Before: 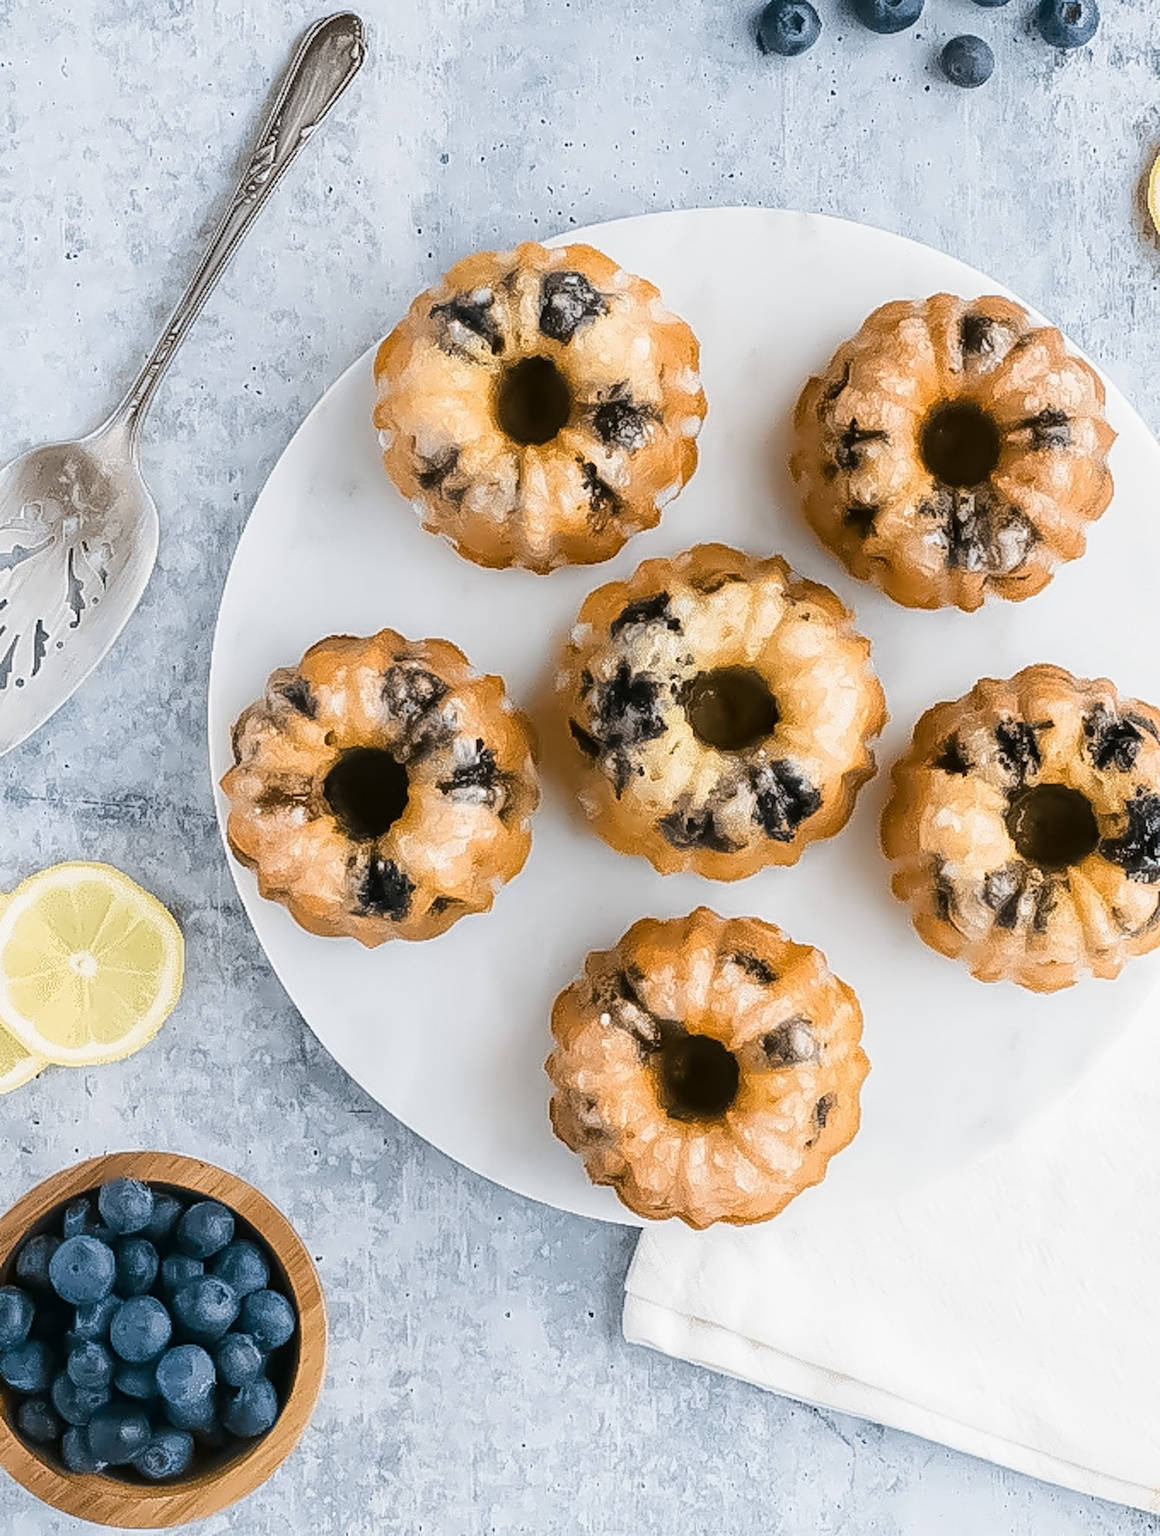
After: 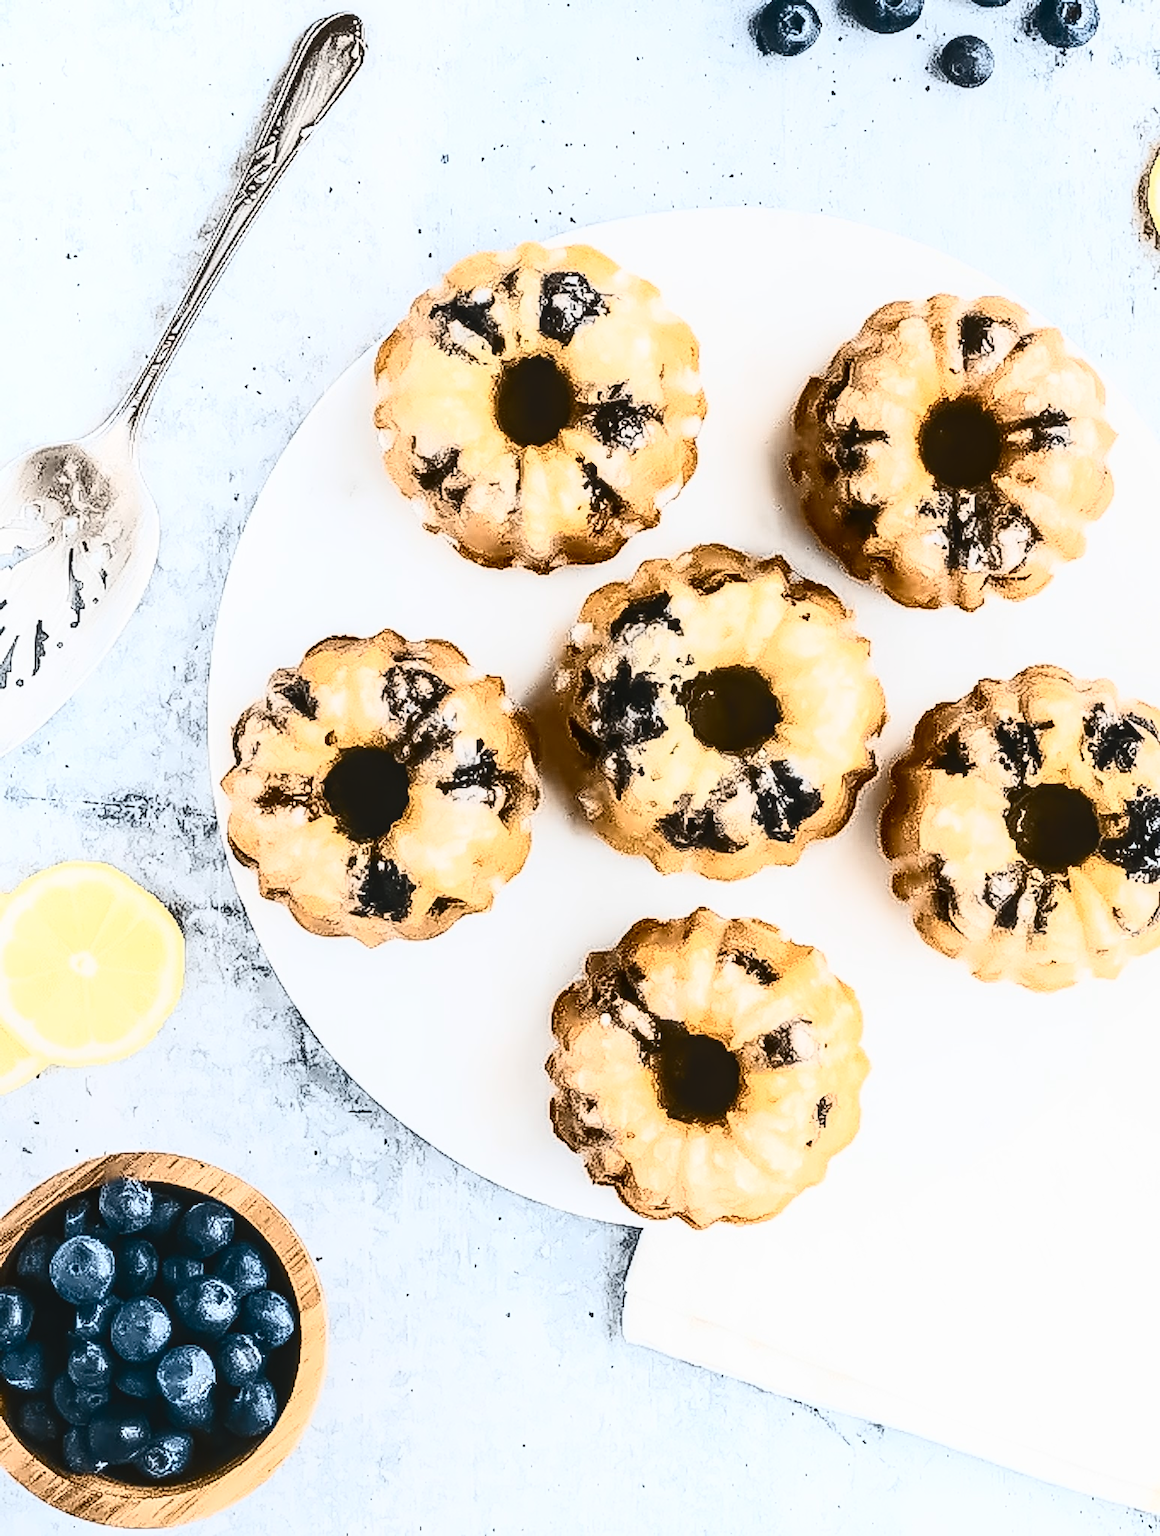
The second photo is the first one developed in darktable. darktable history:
local contrast: on, module defaults
contrast brightness saturation: contrast 0.93, brightness 0.2
